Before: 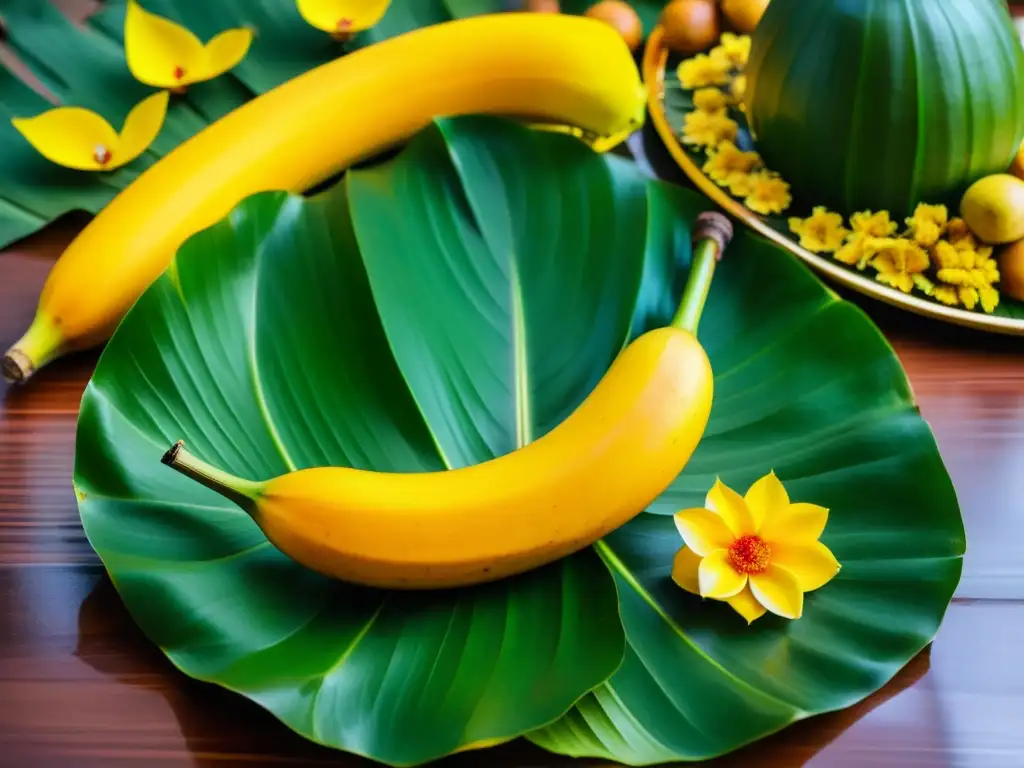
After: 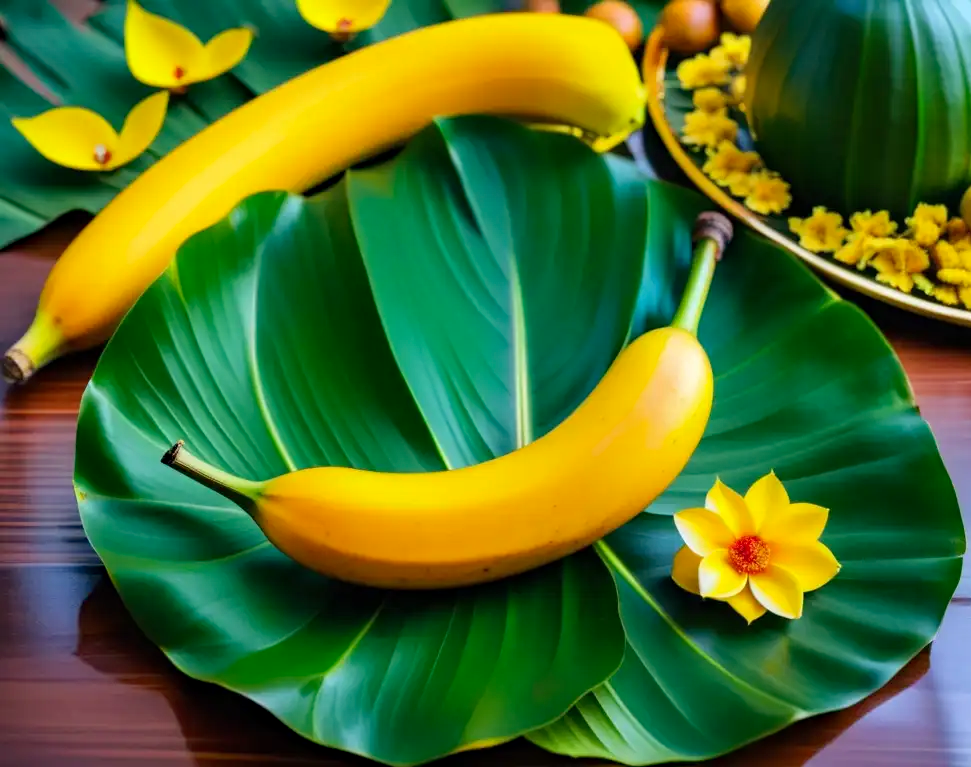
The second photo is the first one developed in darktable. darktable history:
crop and rotate: right 5.167%
haze removal: compatibility mode true, adaptive false
